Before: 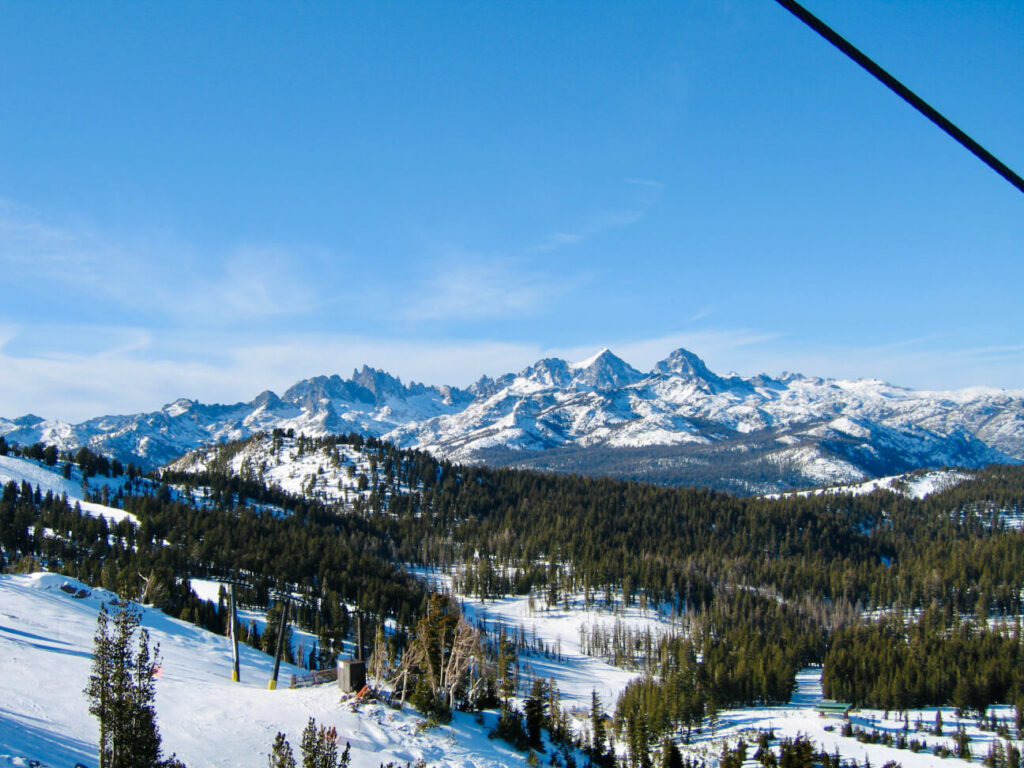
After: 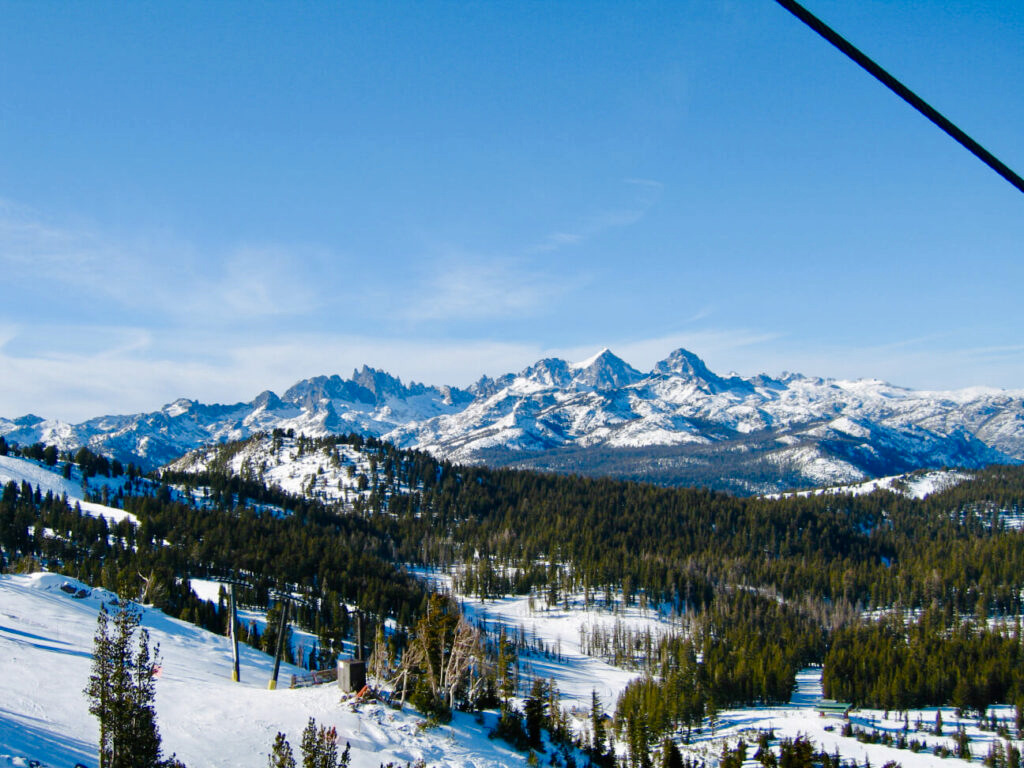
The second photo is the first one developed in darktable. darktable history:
color balance rgb: shadows lift › luminance -19.855%, perceptual saturation grading › global saturation 20%, perceptual saturation grading › highlights -50.492%, perceptual saturation grading › shadows 31.141%
